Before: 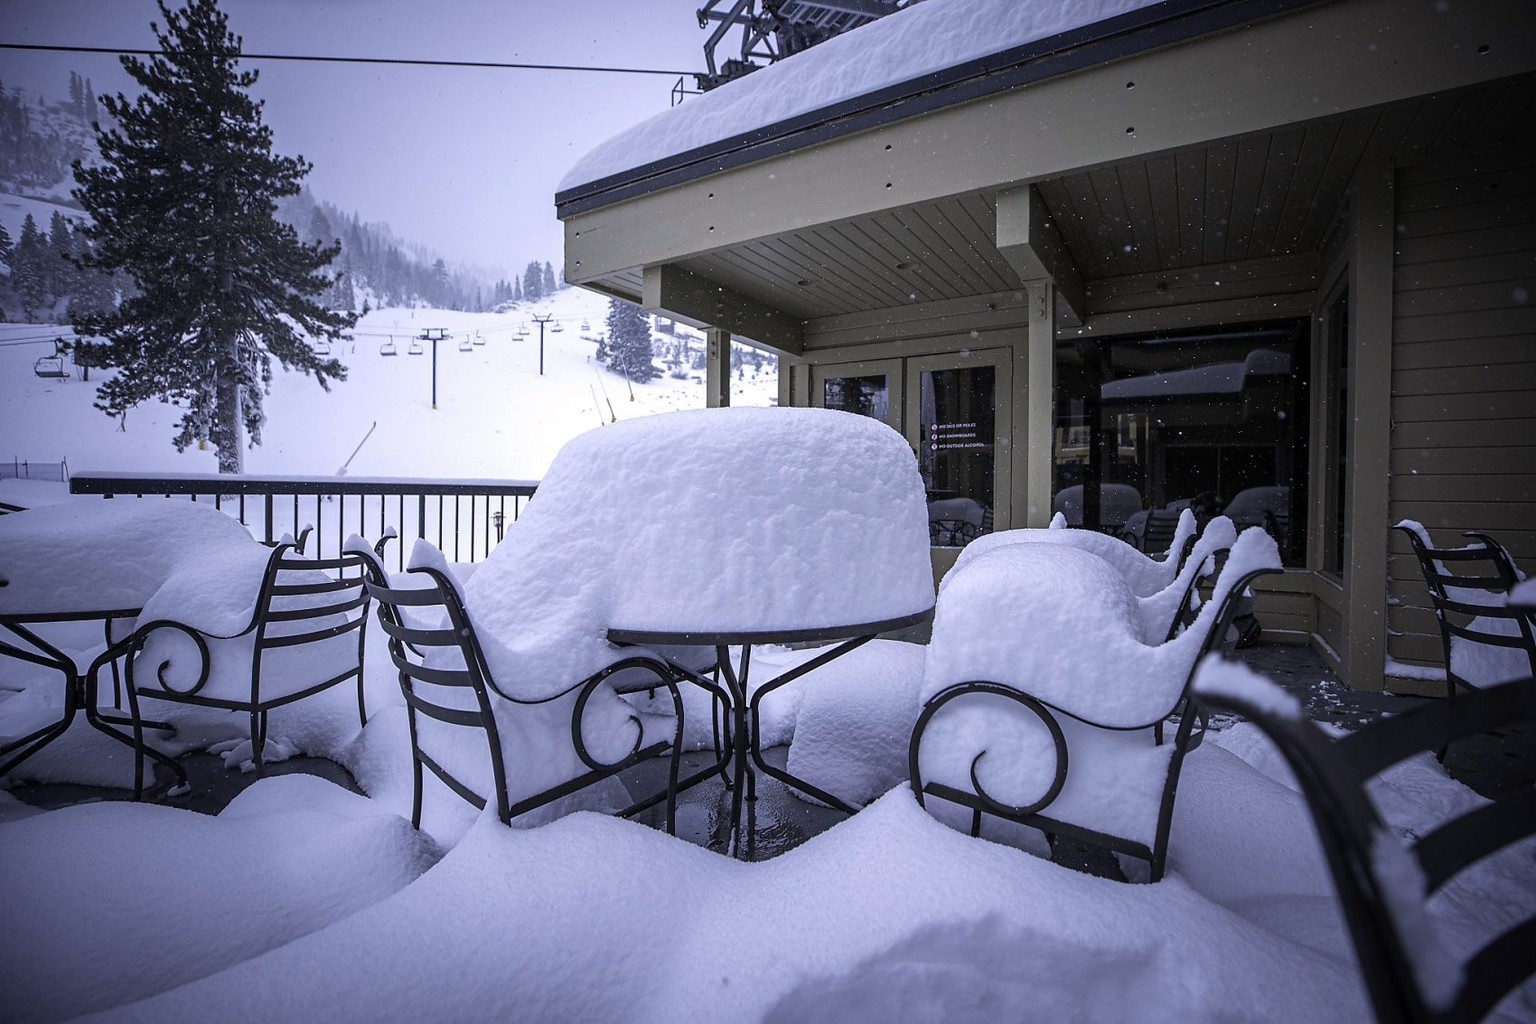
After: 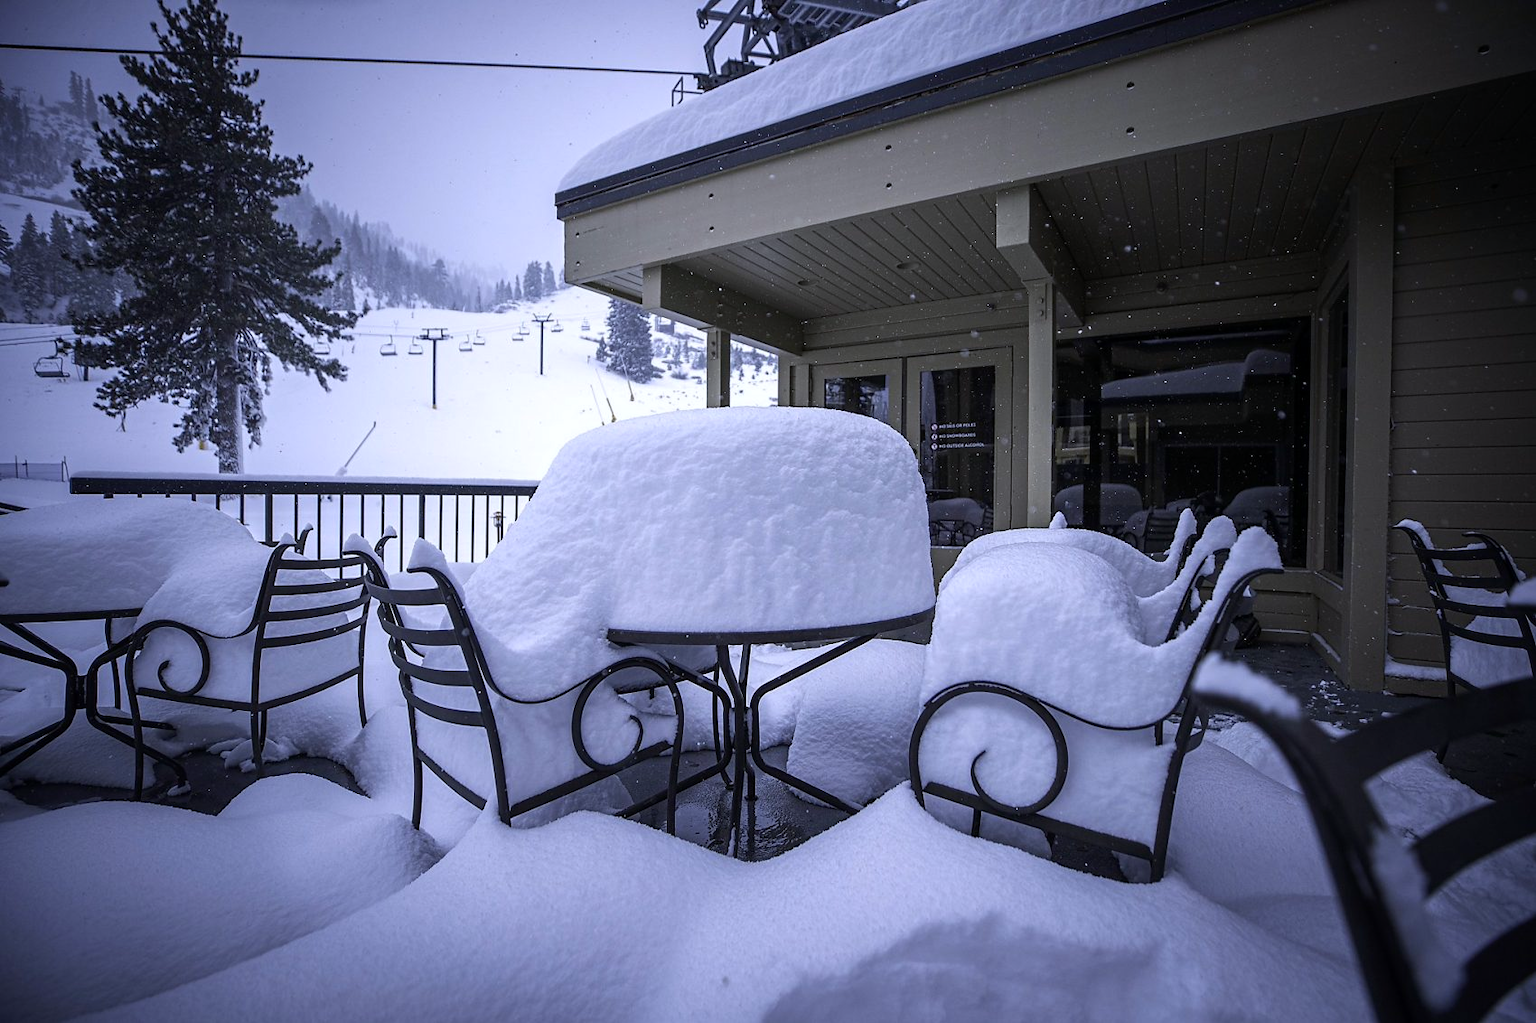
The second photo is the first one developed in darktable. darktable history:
contrast brightness saturation: contrast 0.03, brightness -0.04
color correction: highlights a* -0.137, highlights b* -5.91, shadows a* -0.137, shadows b* -0.137
